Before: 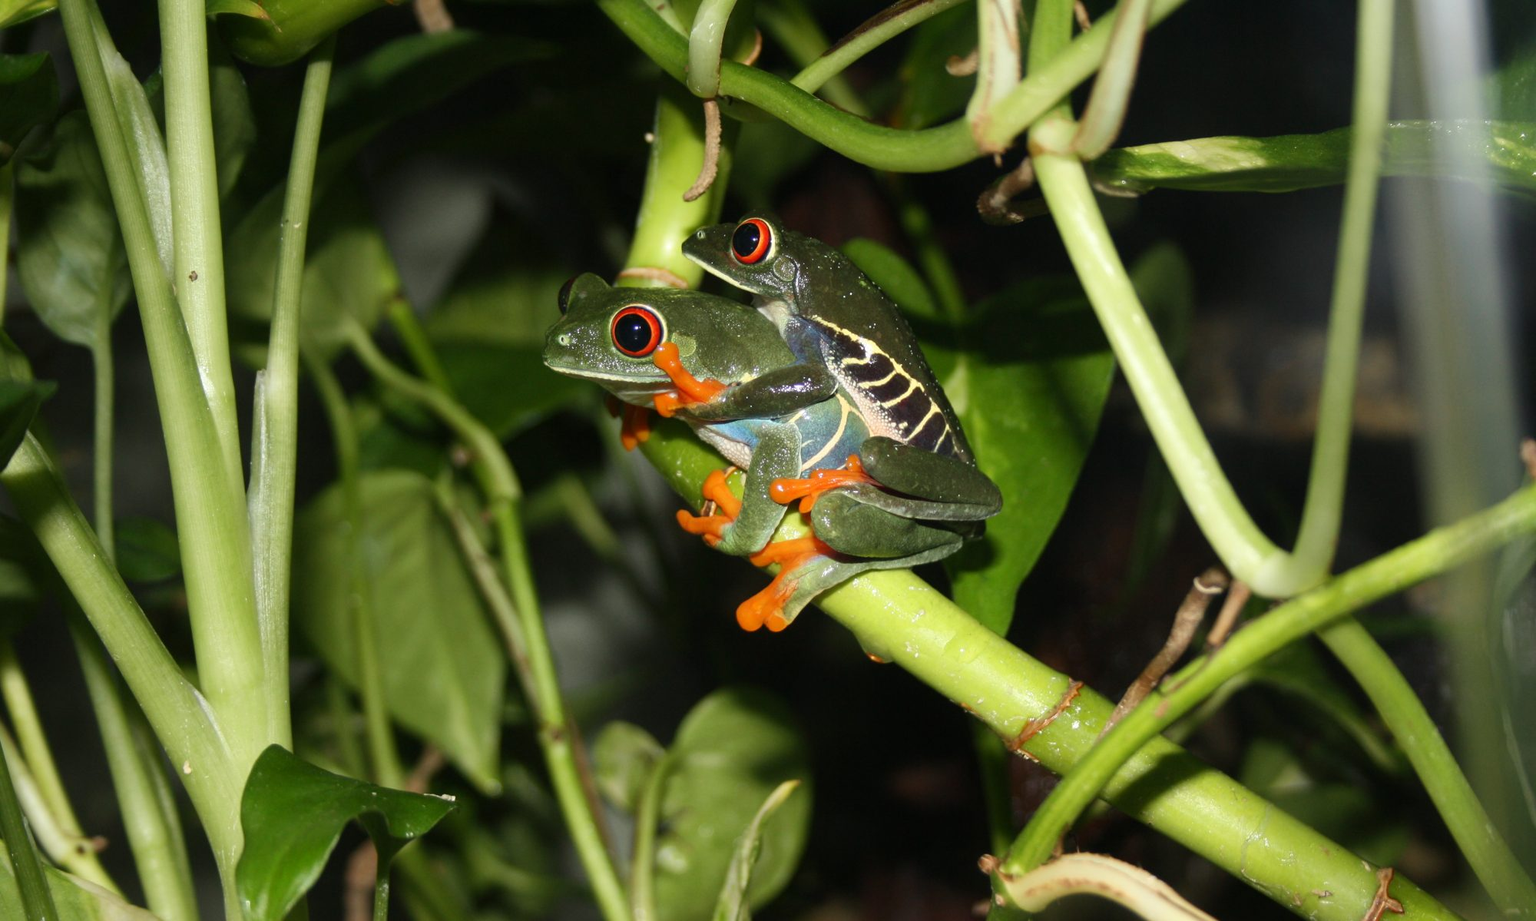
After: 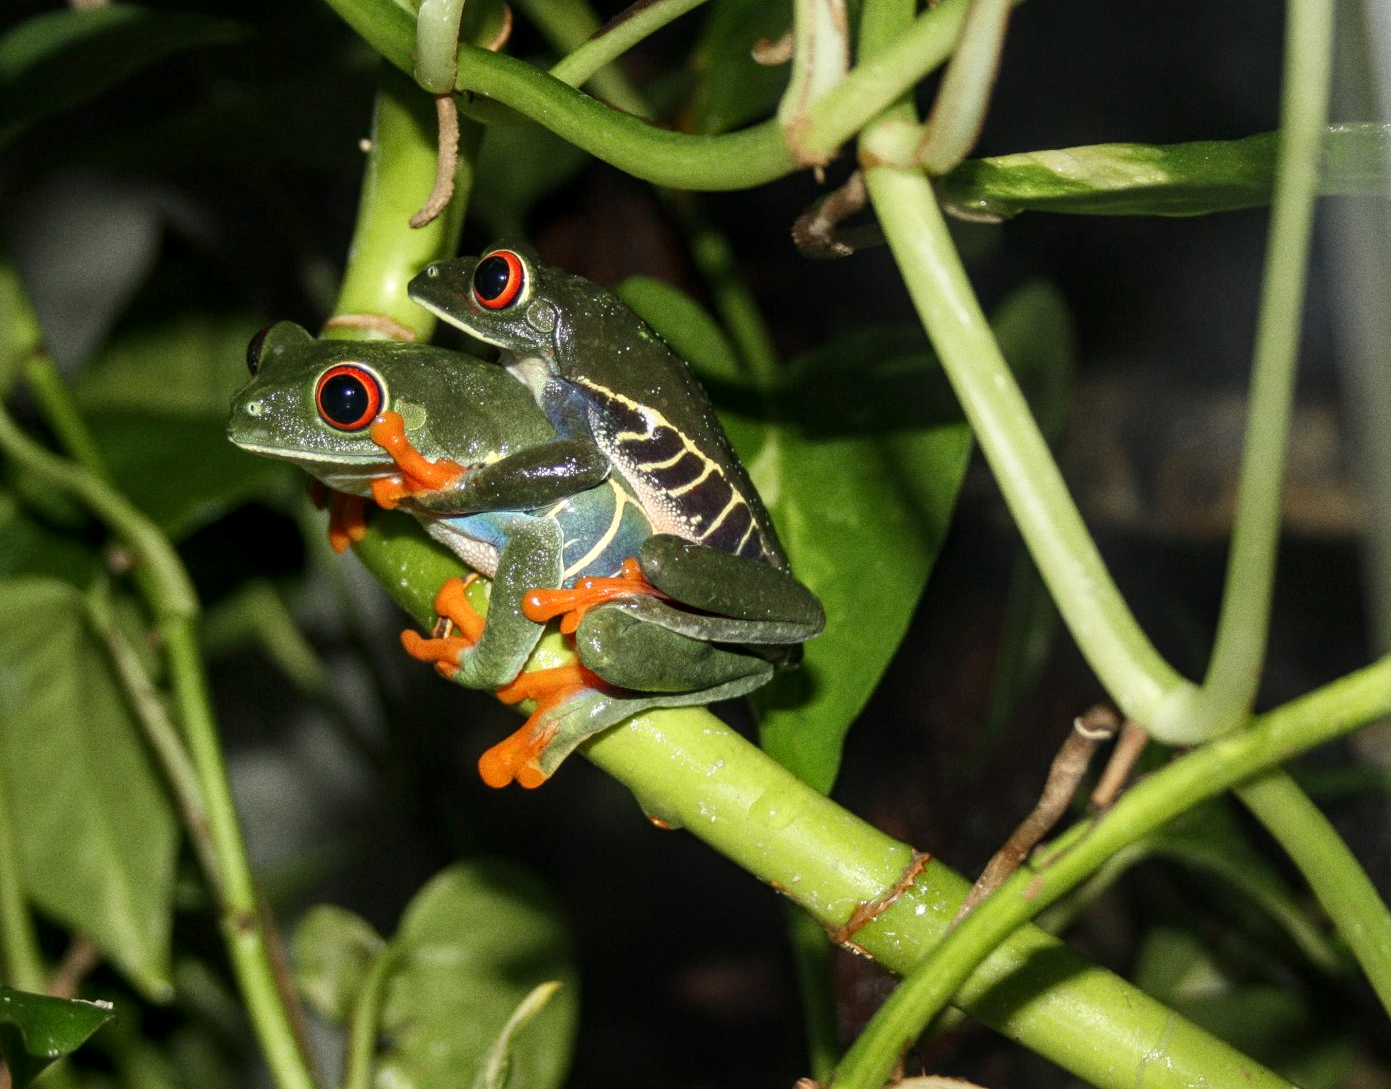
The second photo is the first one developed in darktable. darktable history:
local contrast: detail 130%
crop and rotate: left 24.034%, top 2.838%, right 6.406%, bottom 6.299%
grain: coarseness 0.09 ISO
